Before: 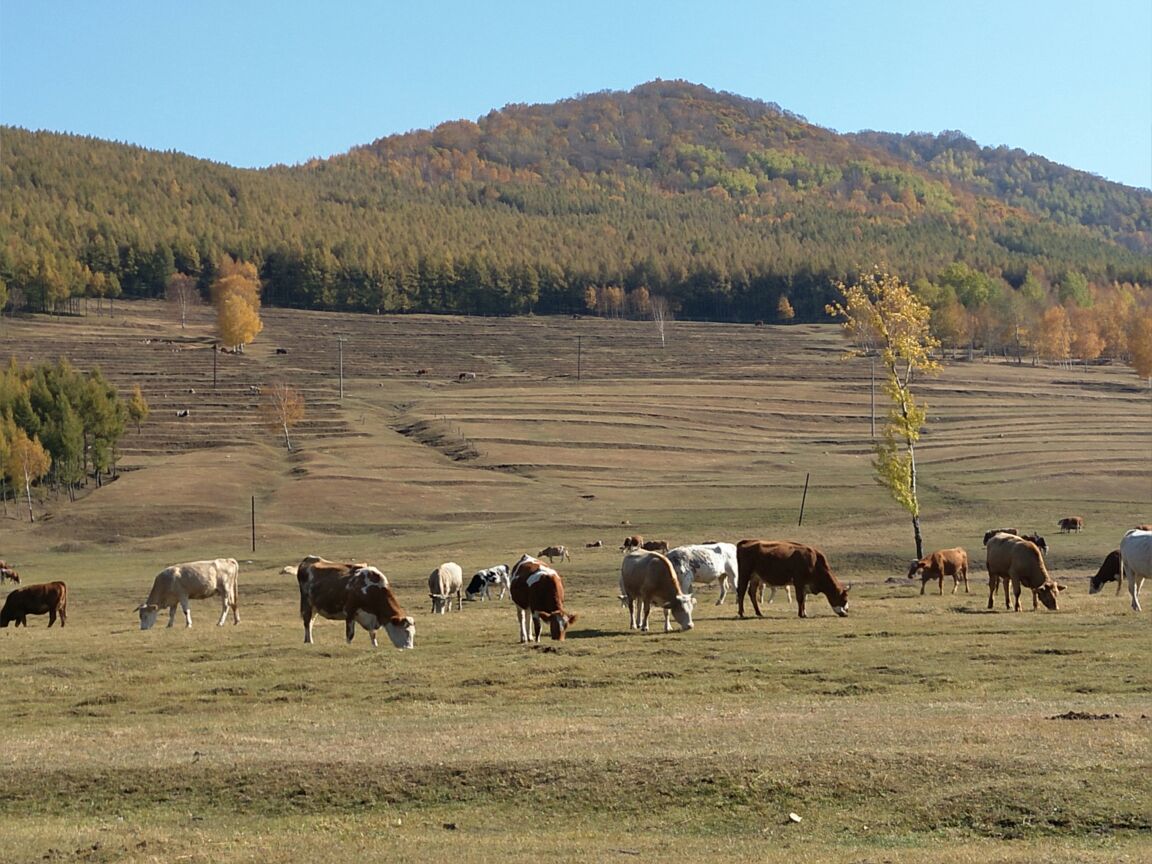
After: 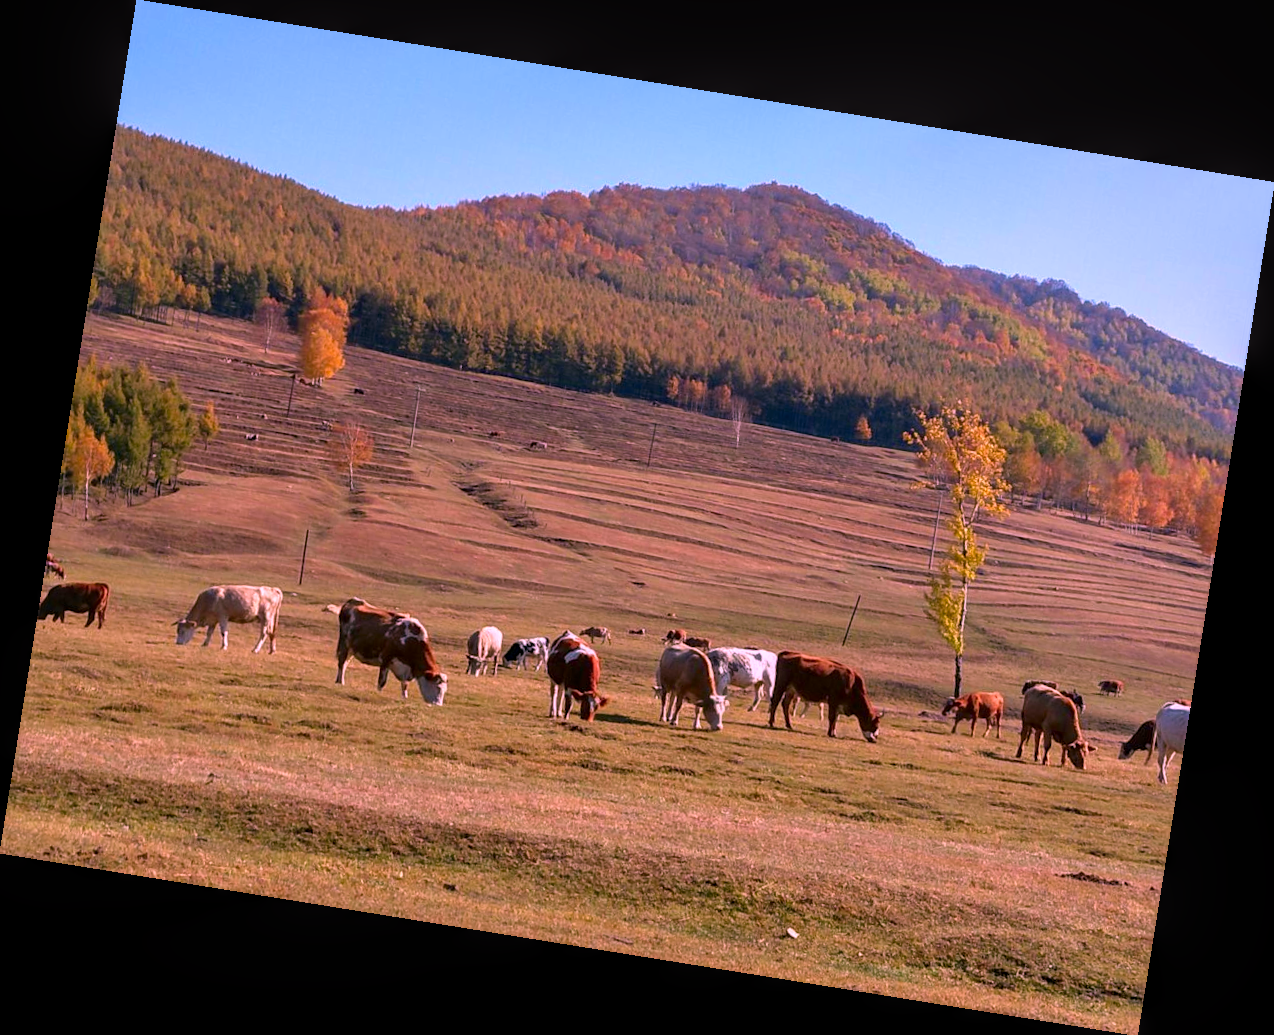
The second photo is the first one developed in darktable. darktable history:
rotate and perspective: rotation 9.12°, automatic cropping off
color correction: highlights a* 19.5, highlights b* -11.53, saturation 1.69
local contrast: on, module defaults
